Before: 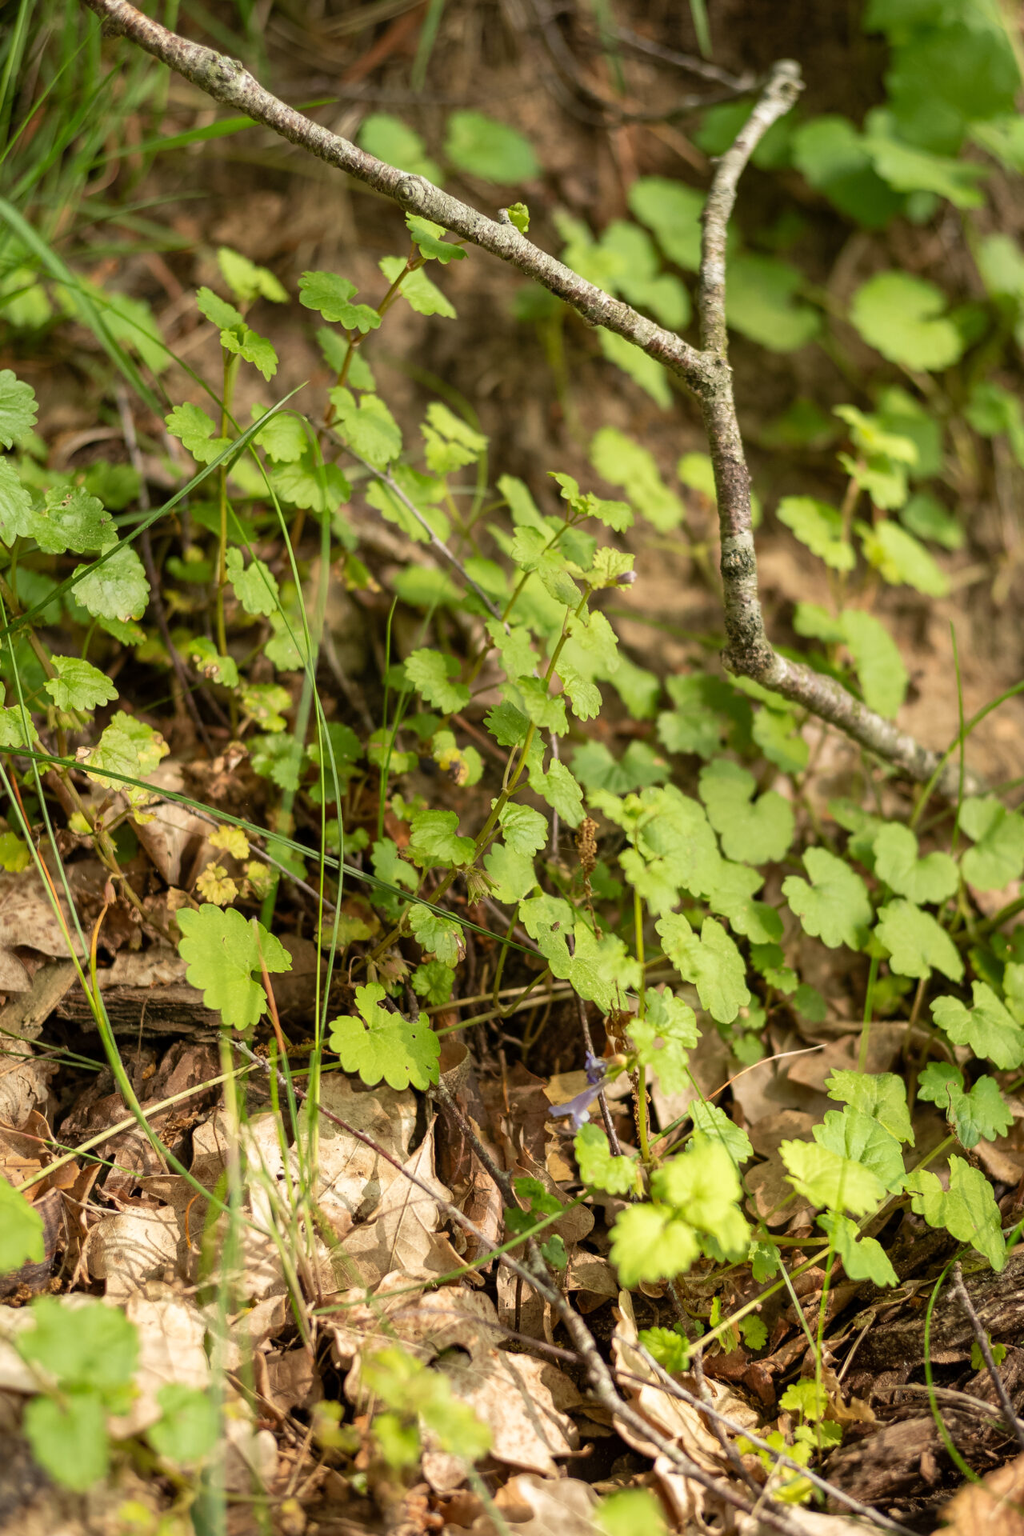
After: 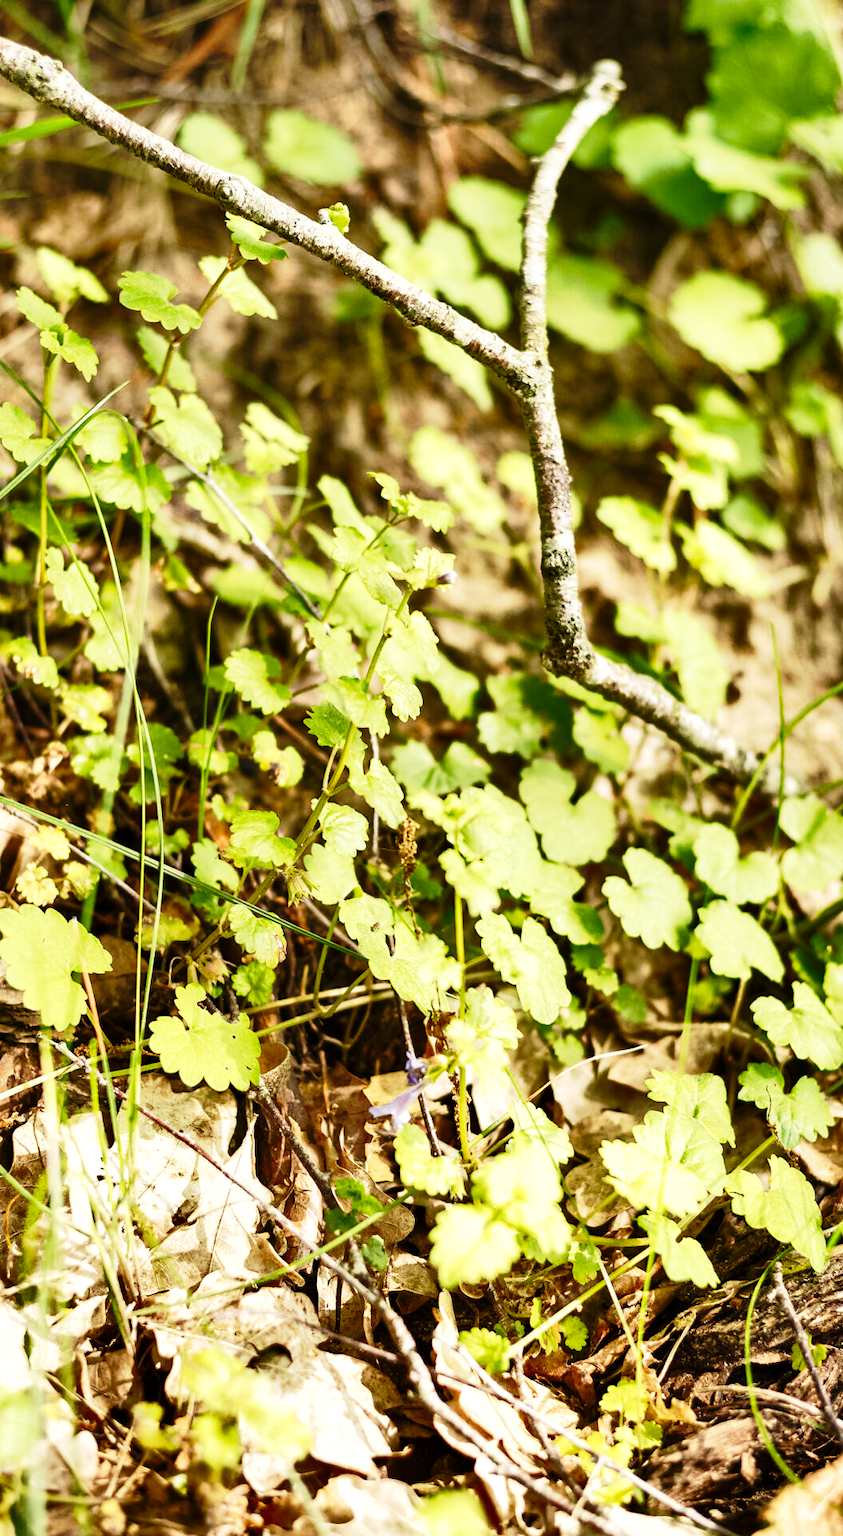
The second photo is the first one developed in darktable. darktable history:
base curve: curves: ch0 [(0, 0) (0.028, 0.03) (0.121, 0.232) (0.46, 0.748) (0.859, 0.968) (1, 1)], preserve colors none
shadows and highlights: white point adjustment -3.64, highlights -63.34, highlights color adjustment 42%, soften with gaussian
crop: left 17.582%, bottom 0.031%
exposure: exposure 0.496 EV, compensate highlight preservation false
tone equalizer: -8 EV -0.75 EV, -7 EV -0.7 EV, -6 EV -0.6 EV, -5 EV -0.4 EV, -3 EV 0.4 EV, -2 EV 0.6 EV, -1 EV 0.7 EV, +0 EV 0.75 EV, edges refinement/feathering 500, mask exposure compensation -1.57 EV, preserve details no
